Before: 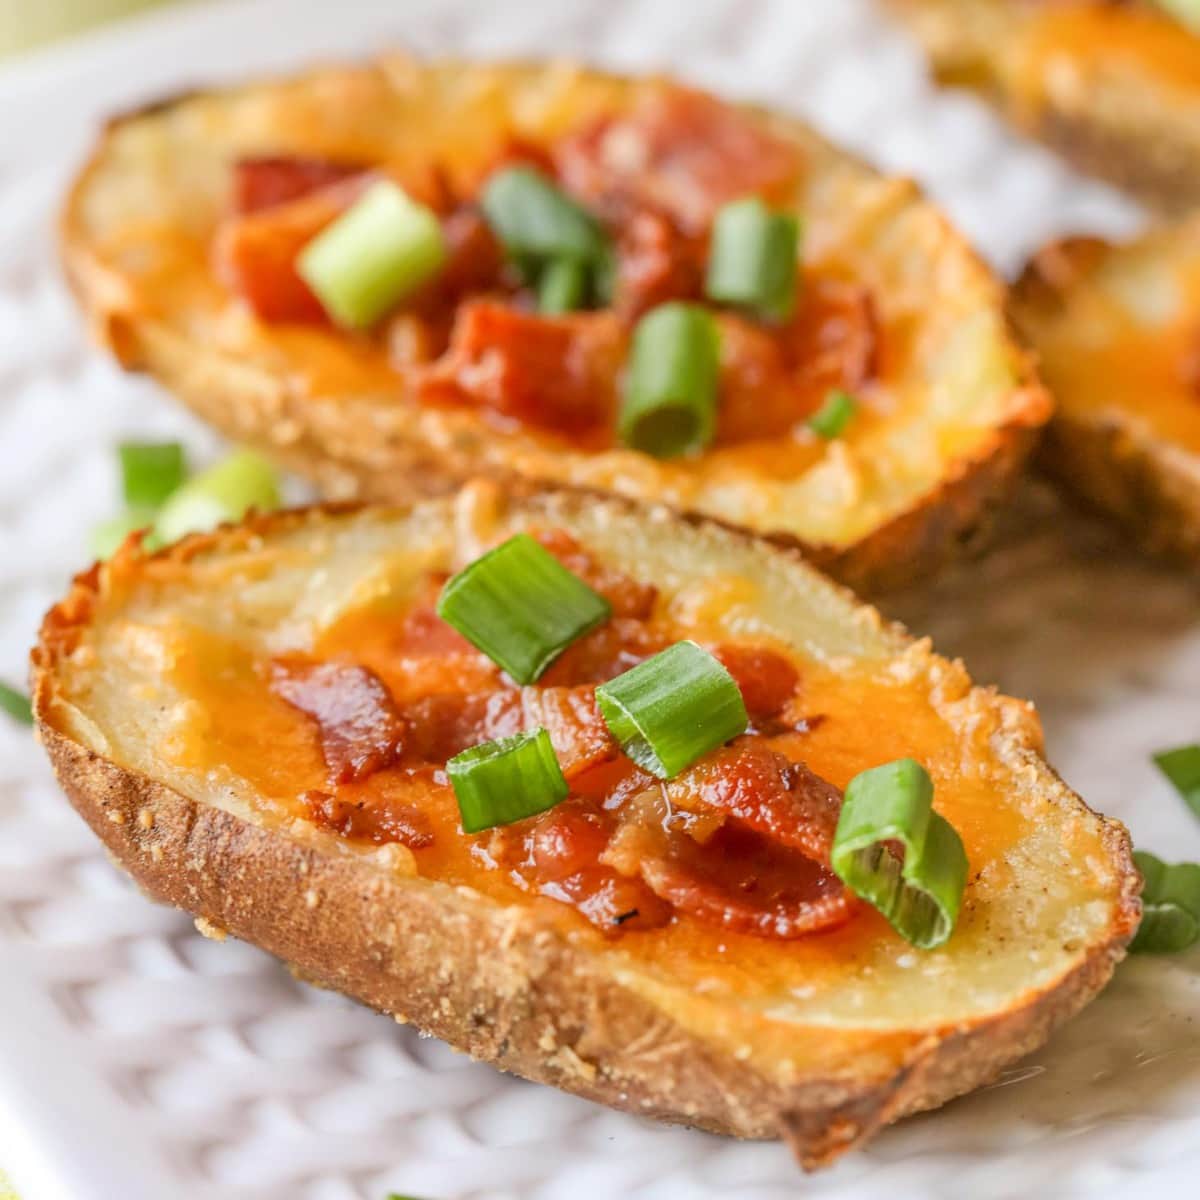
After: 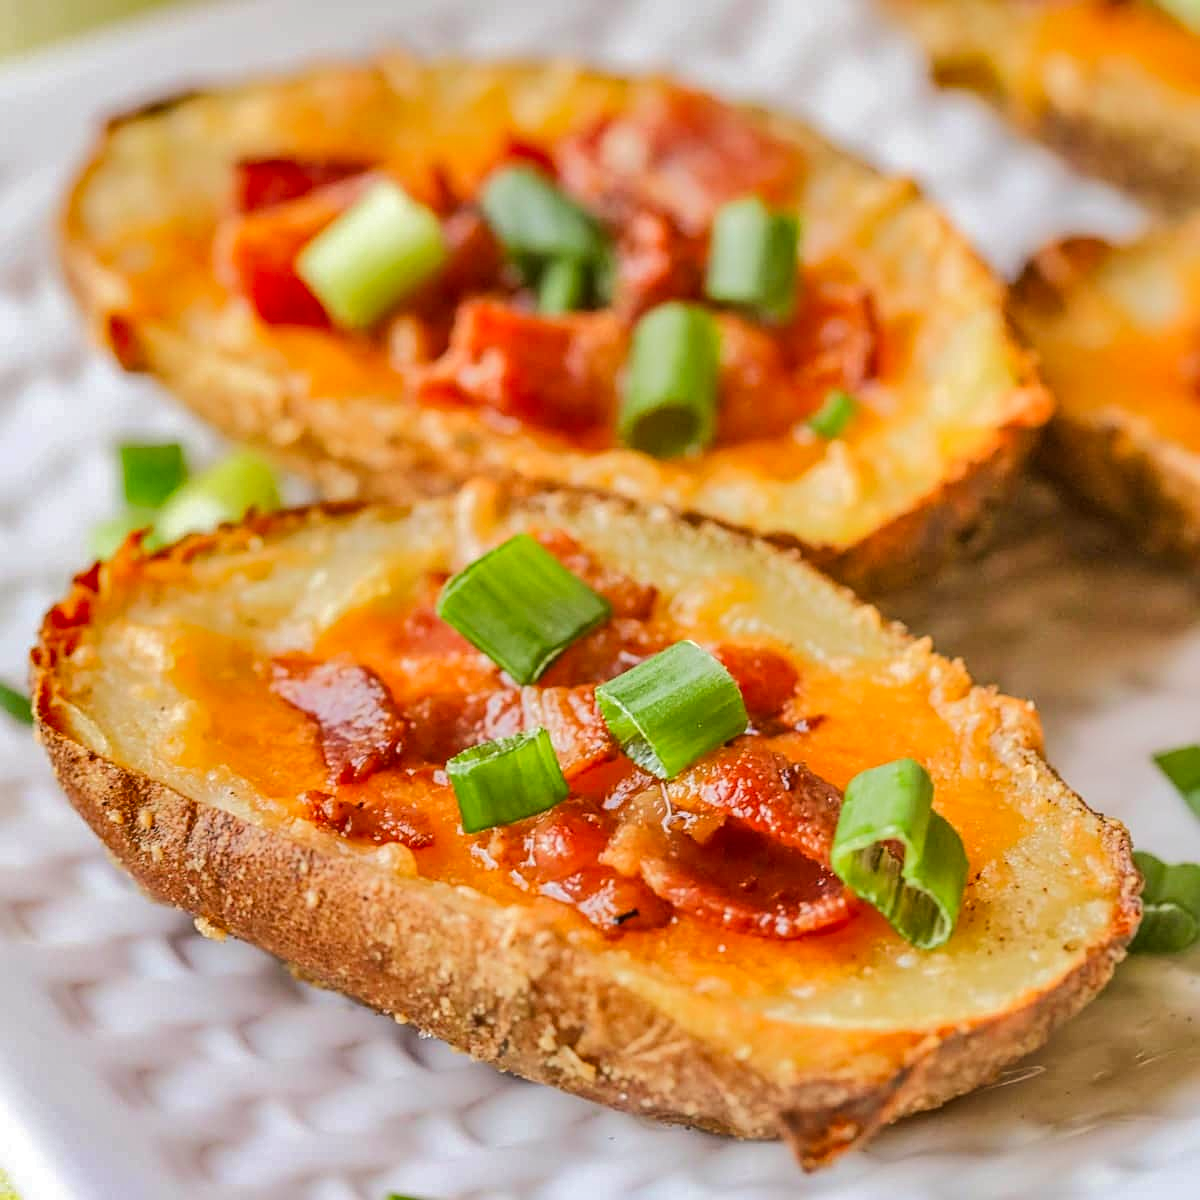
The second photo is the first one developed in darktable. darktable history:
sharpen: radius 2.18, amount 0.388, threshold 0.084
tone curve: curves: ch0 [(0, 0.023) (0.037, 0.04) (0.131, 0.128) (0.304, 0.331) (0.504, 0.584) (0.616, 0.687) (0.704, 0.764) (0.808, 0.823) (1, 1)]; ch1 [(0, 0) (0.301, 0.3) (0.477, 0.472) (0.493, 0.497) (0.508, 0.501) (0.544, 0.541) (0.563, 0.565) (0.626, 0.66) (0.721, 0.776) (1, 1)]; ch2 [(0, 0) (0.249, 0.216) (0.349, 0.343) (0.424, 0.442) (0.476, 0.483) (0.502, 0.5) (0.517, 0.519) (0.532, 0.553) (0.569, 0.587) (0.634, 0.628) (0.706, 0.729) (0.828, 0.742) (1, 0.9)], color space Lab, linked channels, preserve colors none
shadows and highlights: shadows 39.95, highlights -54.4, highlights color adjustment 78.19%, low approximation 0.01, soften with gaussian
velvia: strength 6.23%
